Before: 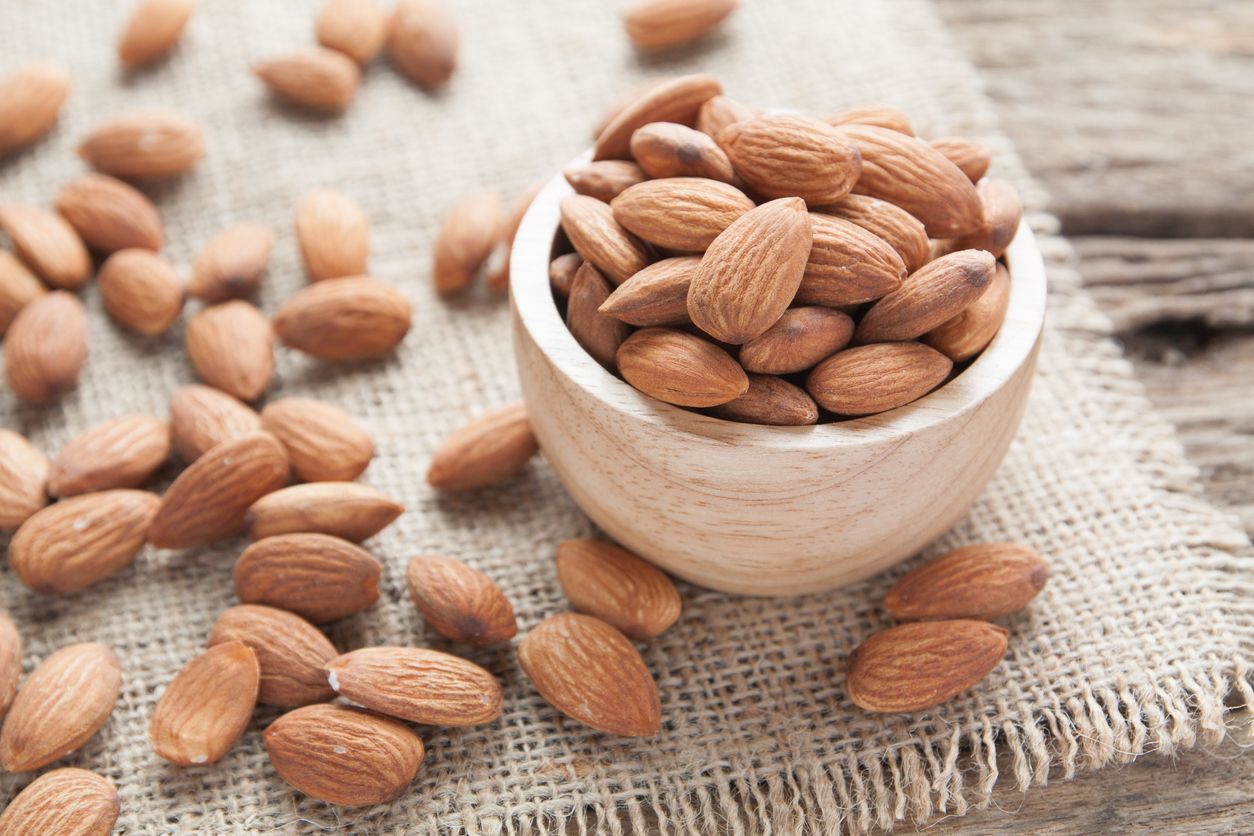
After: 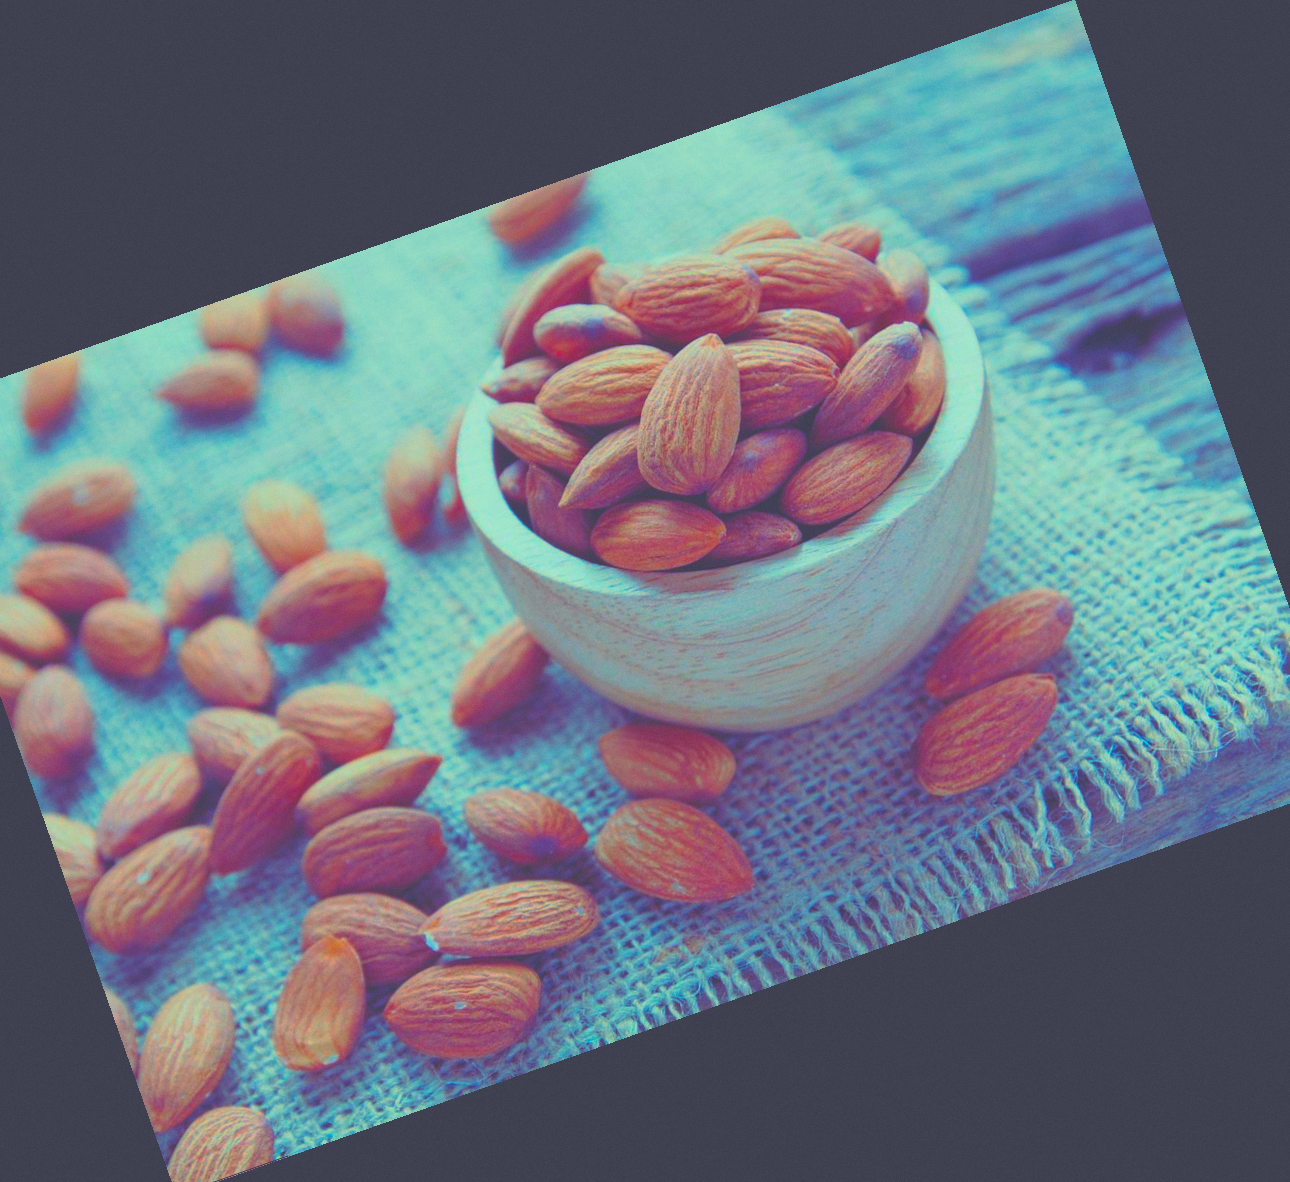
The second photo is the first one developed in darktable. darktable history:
color correction: saturation 2.15
grain: coarseness 0.09 ISO, strength 10%
tone equalizer: on, module defaults
contrast brightness saturation: contrast -0.28
rotate and perspective: rotation 0.192°, lens shift (horizontal) -0.015, crop left 0.005, crop right 0.996, crop top 0.006, crop bottom 0.99
rgb curve: curves: ch0 [(0, 0.186) (0.314, 0.284) (0.576, 0.466) (0.805, 0.691) (0.936, 0.886)]; ch1 [(0, 0.186) (0.314, 0.284) (0.581, 0.534) (0.771, 0.746) (0.936, 0.958)]; ch2 [(0, 0.216) (0.275, 0.39) (1, 1)], mode RGB, independent channels, compensate middle gray true, preserve colors none
crop and rotate: angle 19.43°, left 6.812%, right 4.125%, bottom 1.087%
